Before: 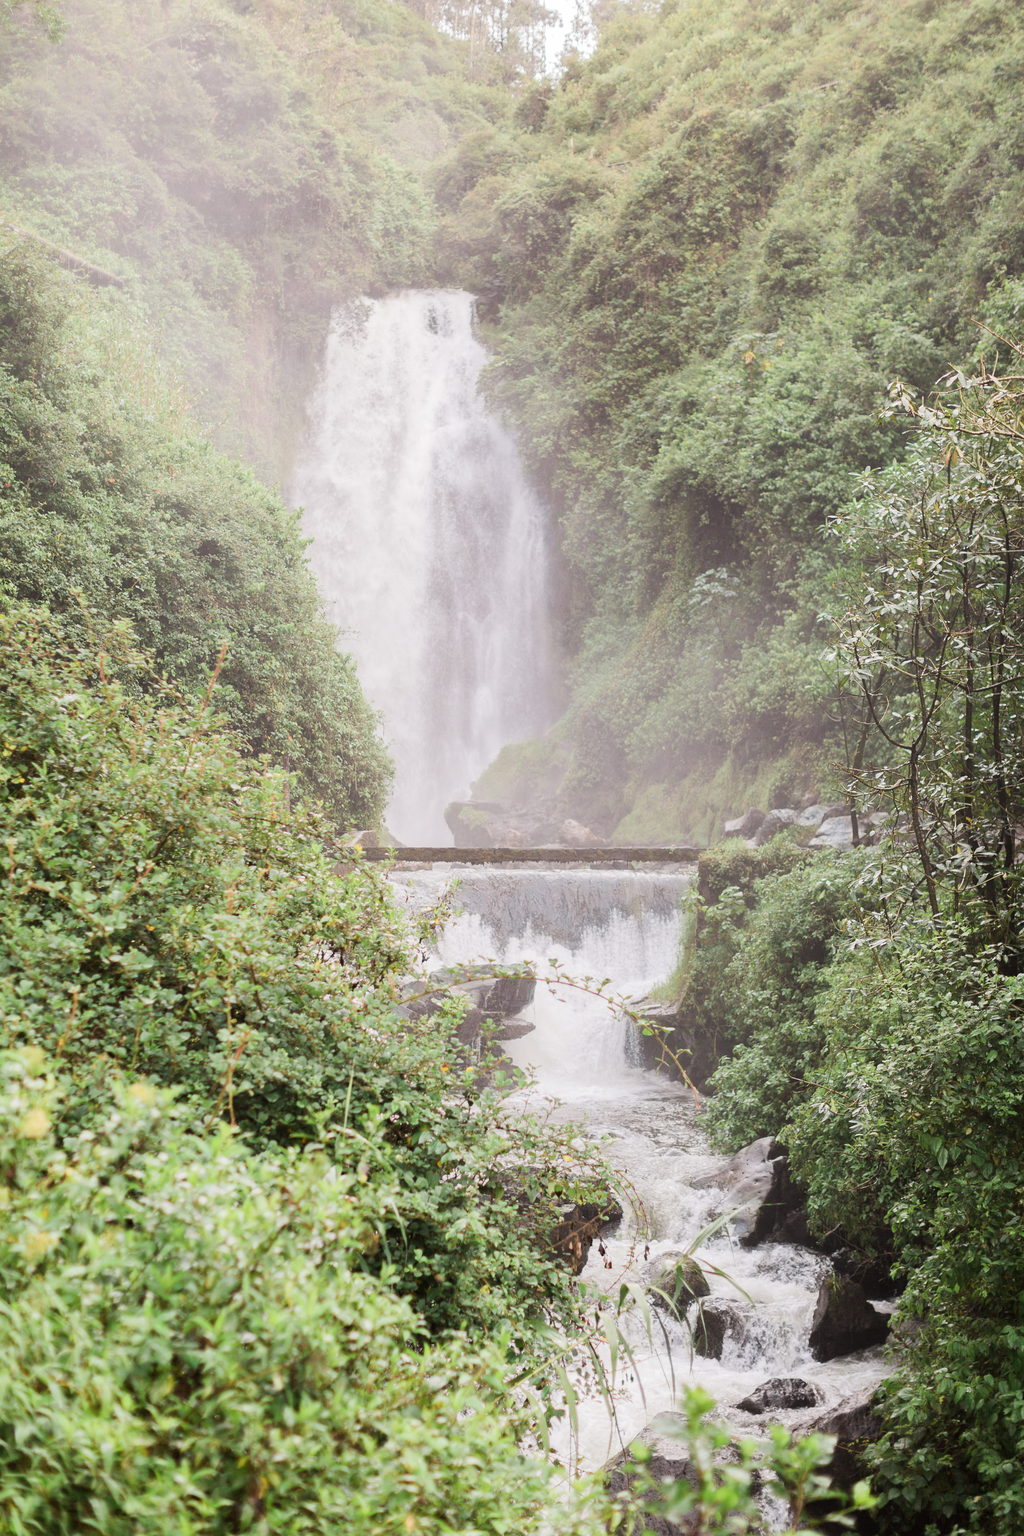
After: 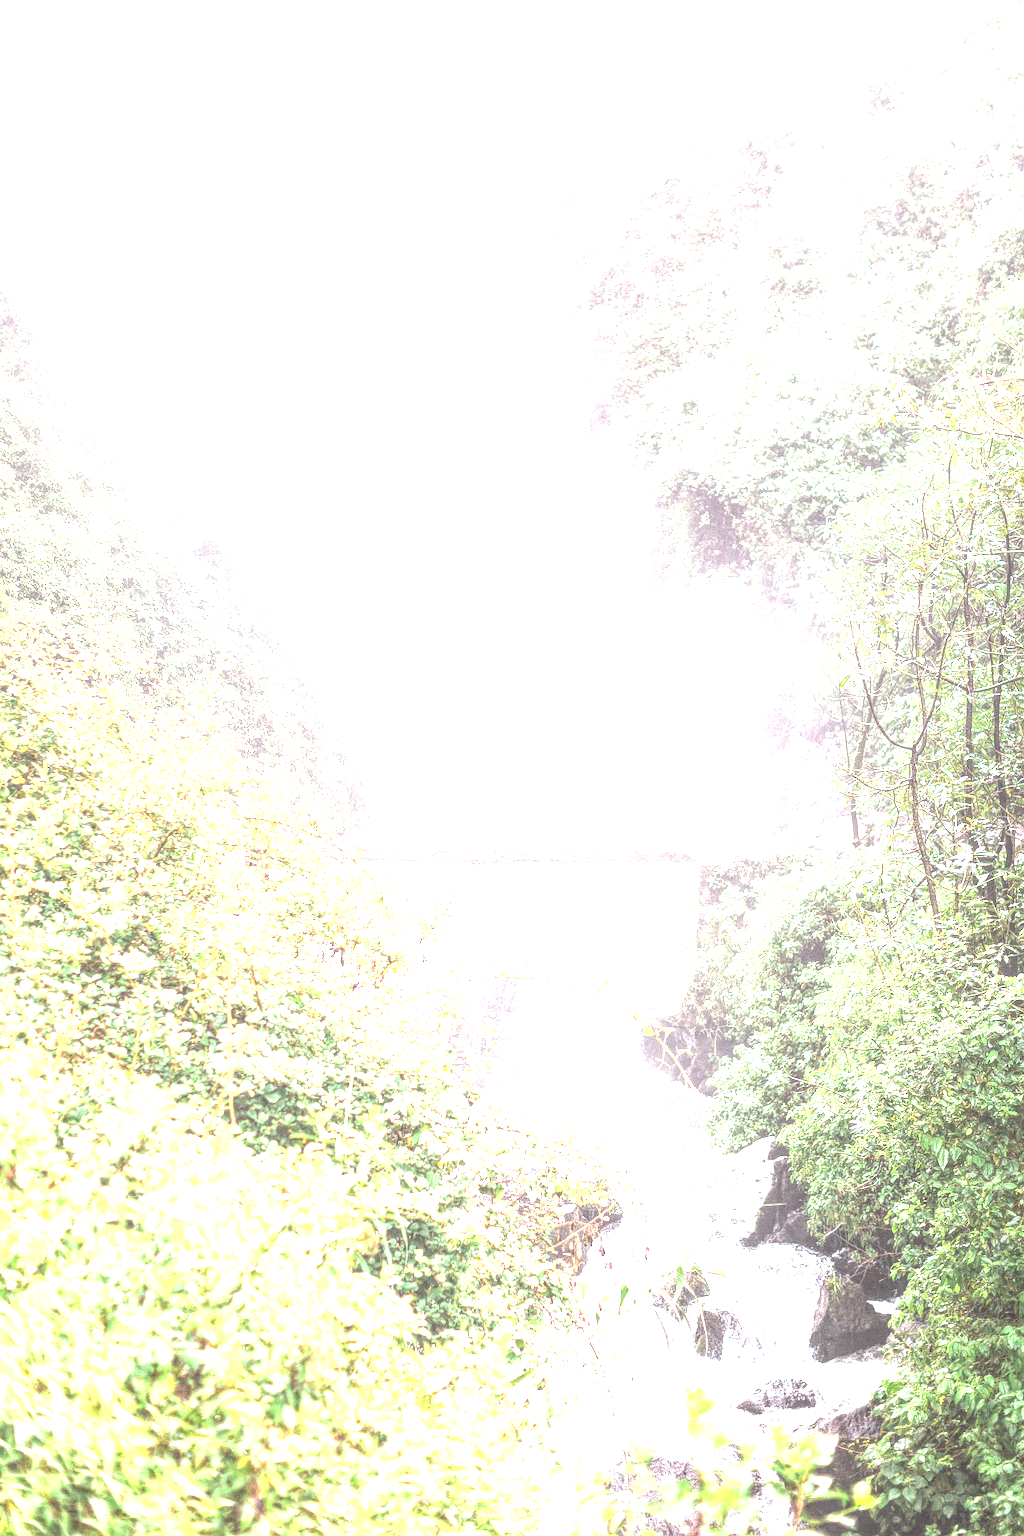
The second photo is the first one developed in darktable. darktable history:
sharpen: radius 1.4, amount 1.25, threshold 0.7
exposure: black level correction 0, exposure 1.9 EV, compensate highlight preservation false
tone equalizer: -8 EV -0.417 EV, -7 EV -0.389 EV, -6 EV -0.333 EV, -5 EV -0.222 EV, -3 EV 0.222 EV, -2 EV 0.333 EV, -1 EV 0.389 EV, +0 EV 0.417 EV, edges refinement/feathering 500, mask exposure compensation -1.57 EV, preserve details no
local contrast: highlights 20%, shadows 30%, detail 200%, midtone range 0.2
color calibration: illuminant as shot in camera, x 0.358, y 0.373, temperature 4628.91 K
